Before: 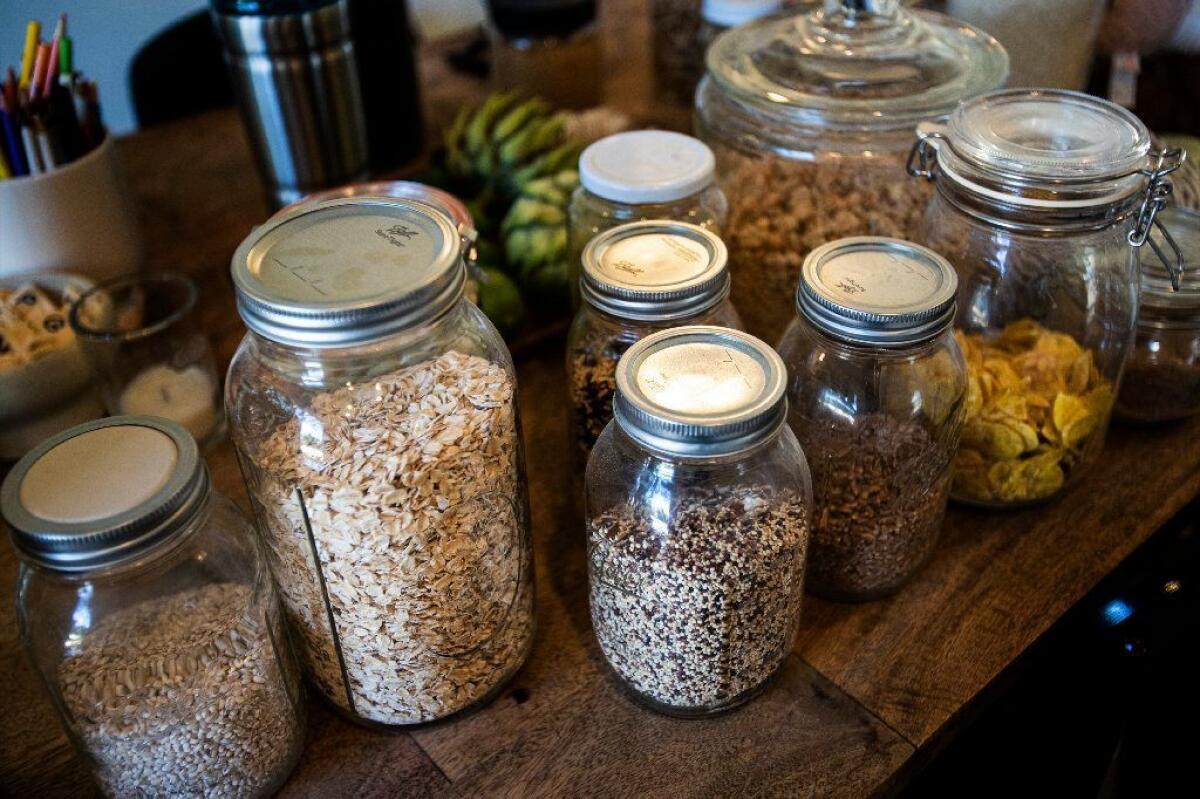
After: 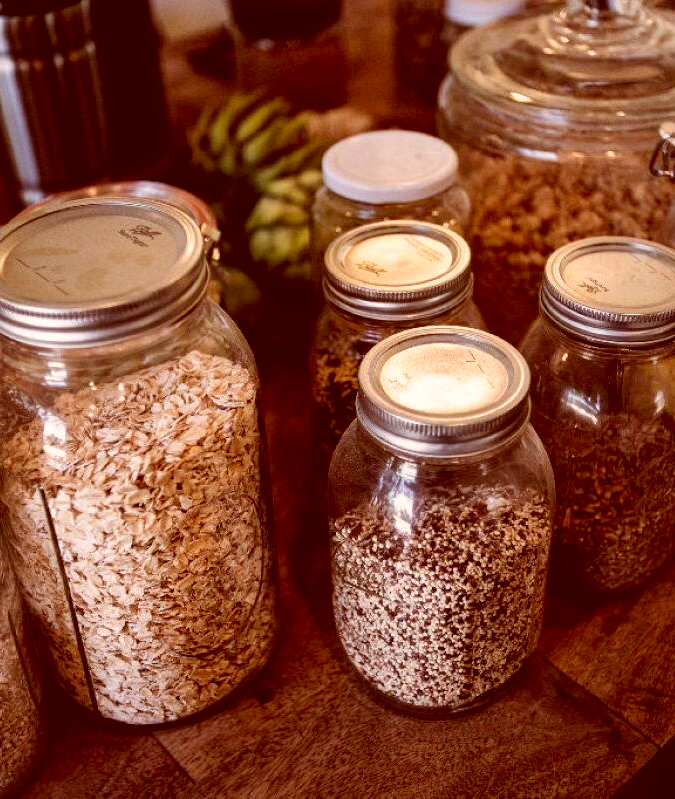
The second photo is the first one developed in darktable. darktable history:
color correction: highlights a* 9.03, highlights b* 8.71, shadows a* 40, shadows b* 40, saturation 0.8
local contrast: mode bilateral grid, contrast 20, coarseness 50, detail 120%, midtone range 0.2
crop: left 21.496%, right 22.254%
